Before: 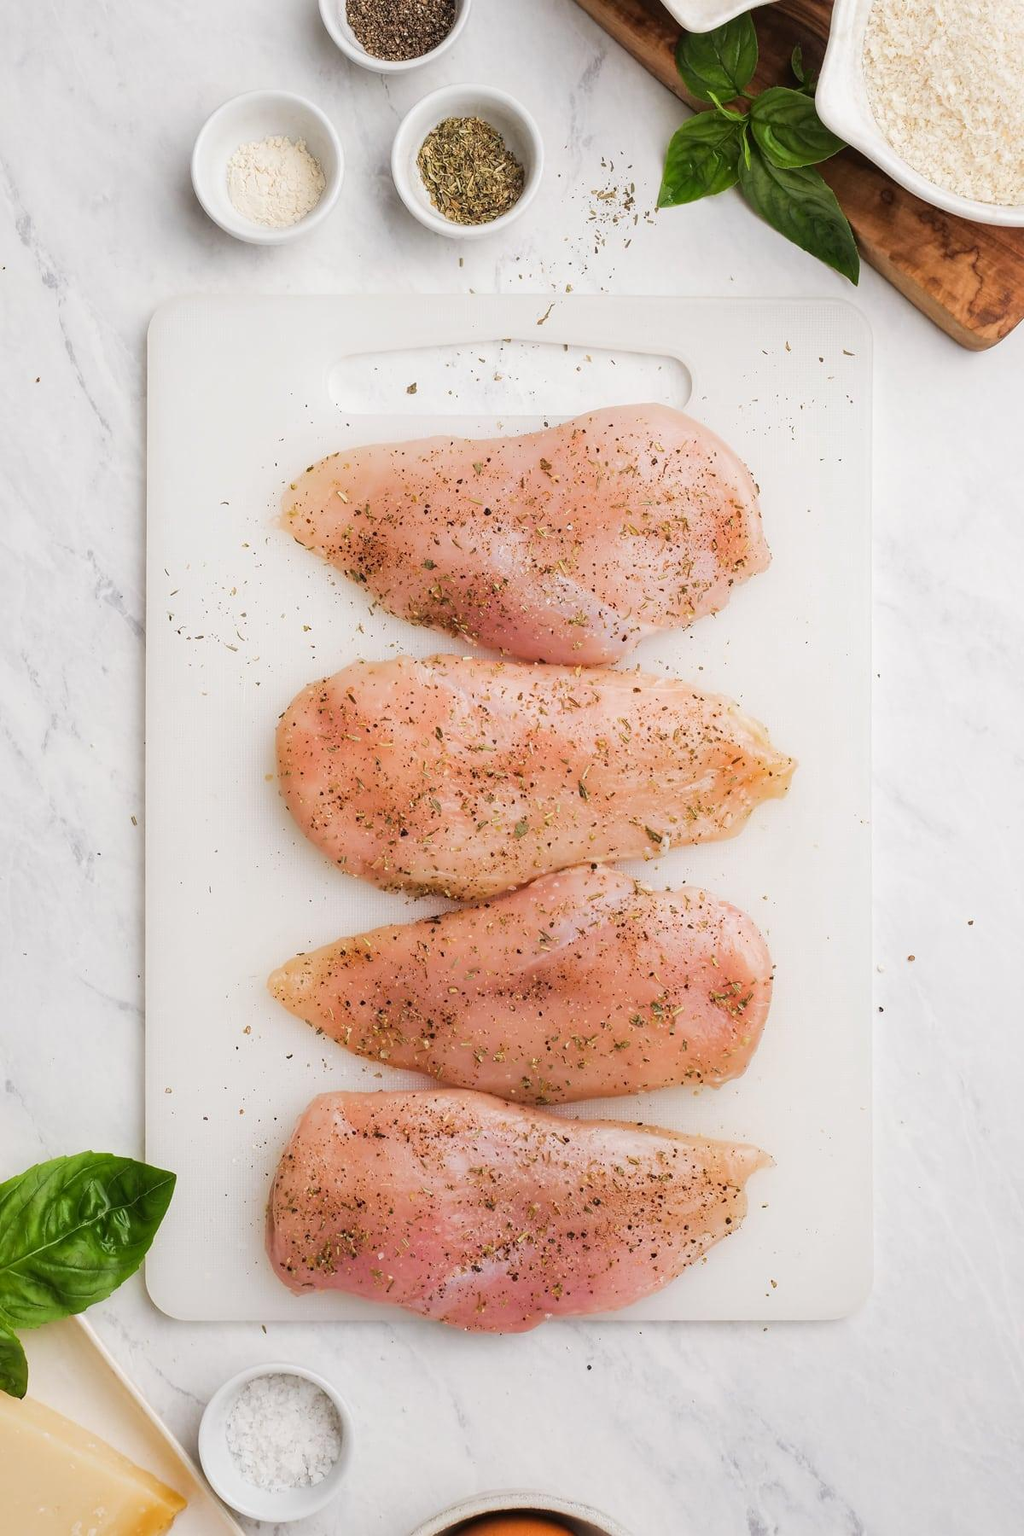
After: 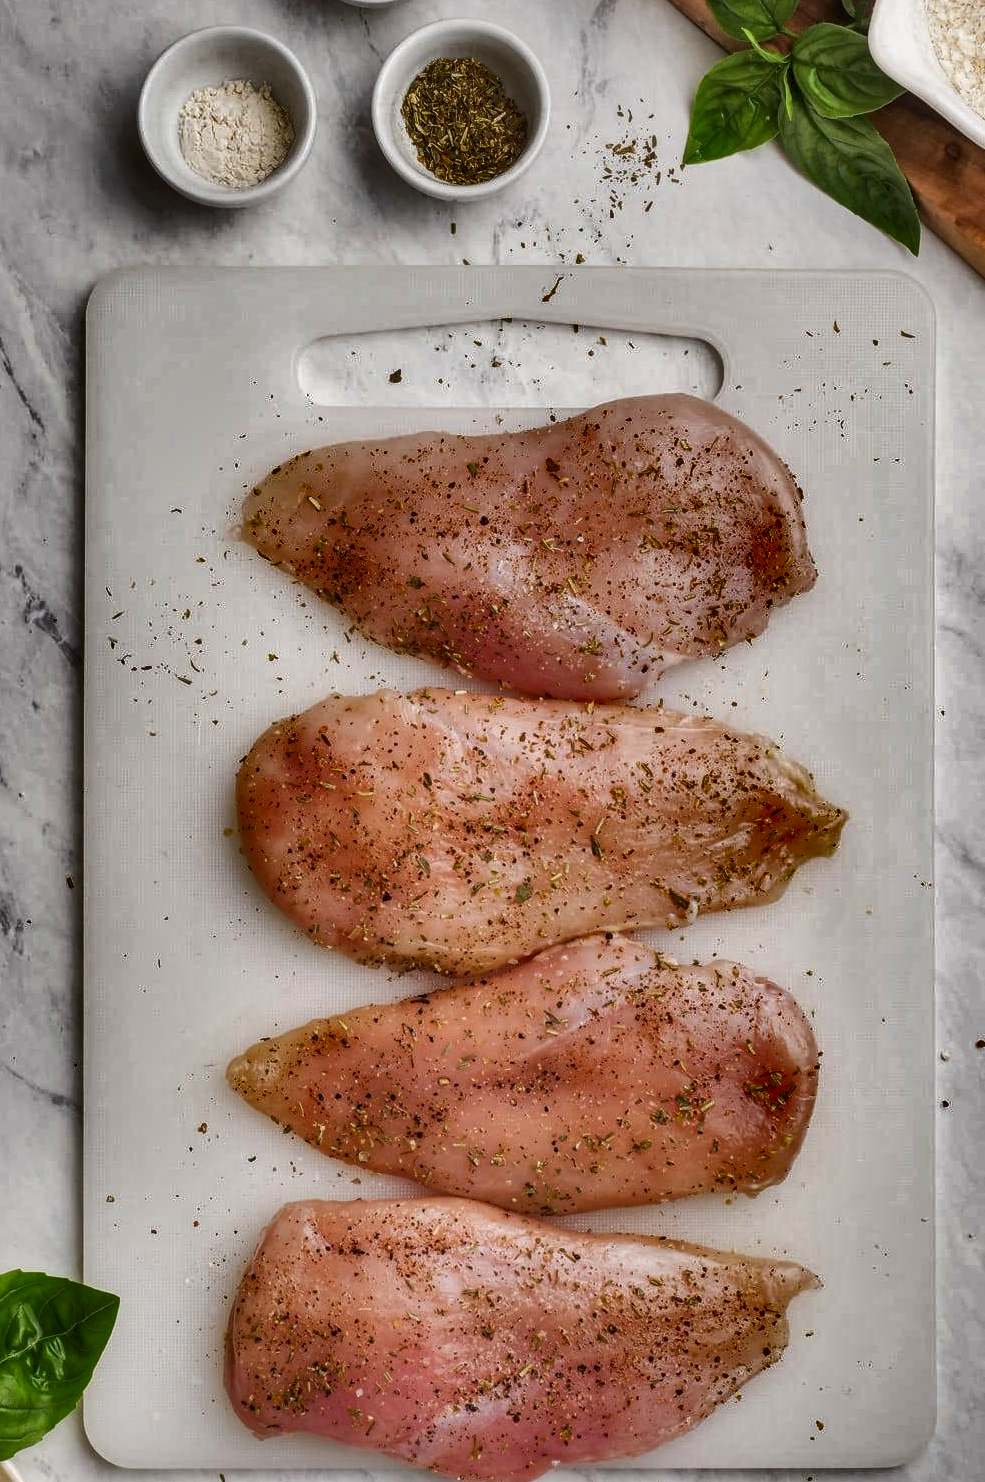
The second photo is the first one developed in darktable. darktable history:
crop and rotate: left 7.319%, top 4.438%, right 10.524%, bottom 13.191%
shadows and highlights: shadows 18.75, highlights -83.8, soften with gaussian
local contrast: detail 130%
tone equalizer: mask exposure compensation -0.506 EV
